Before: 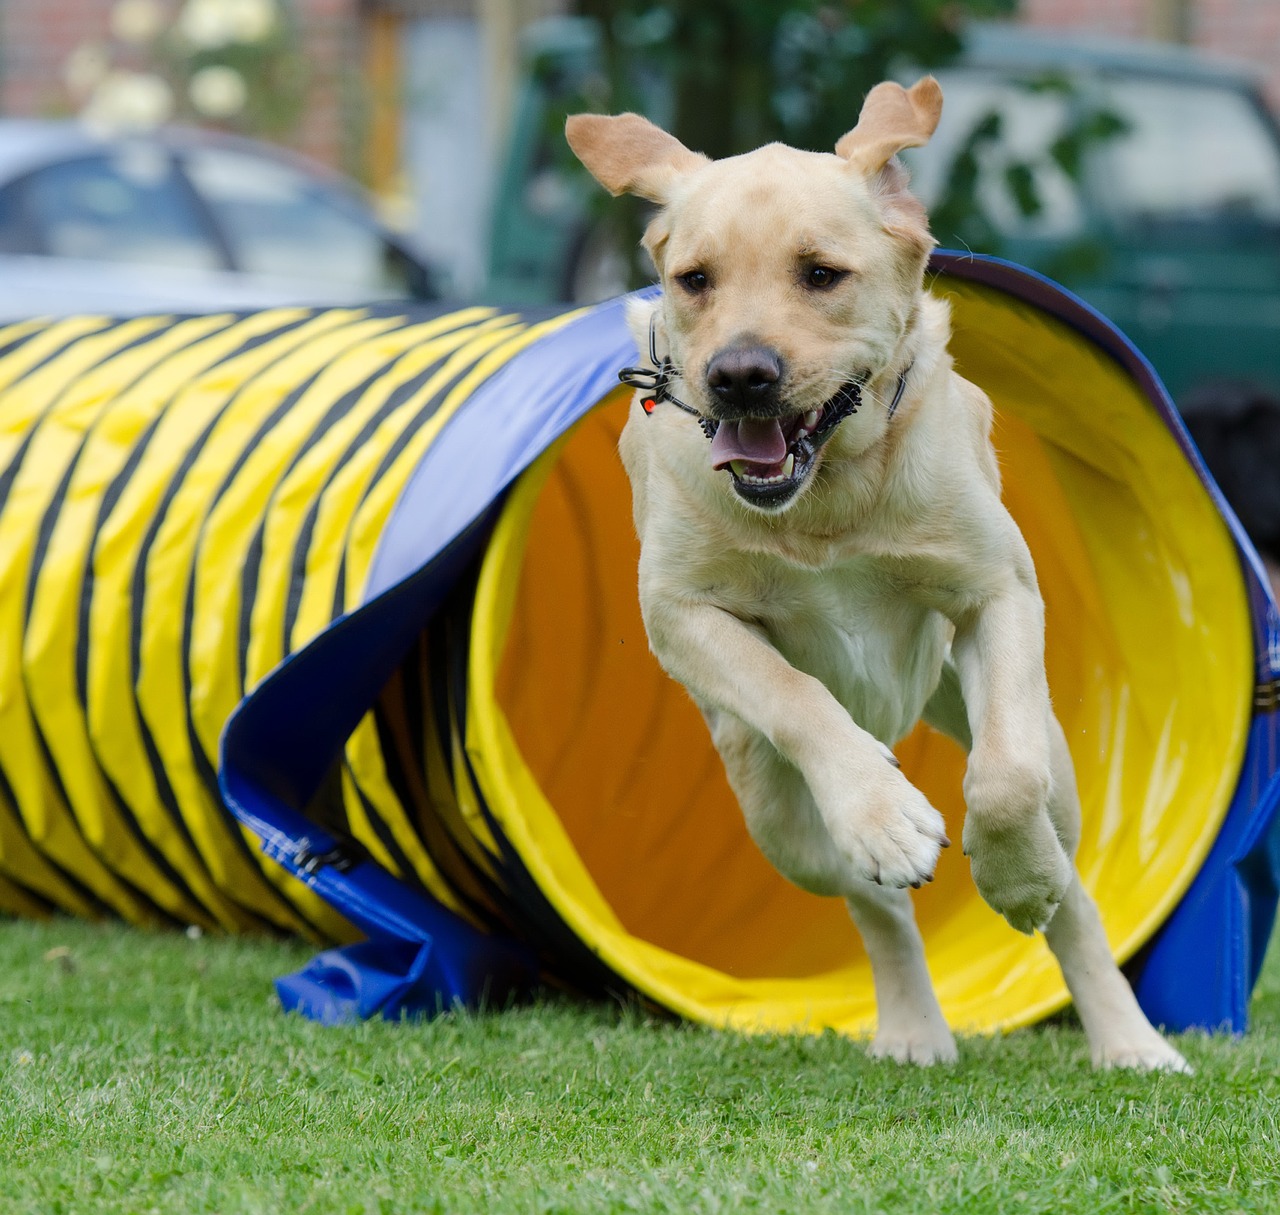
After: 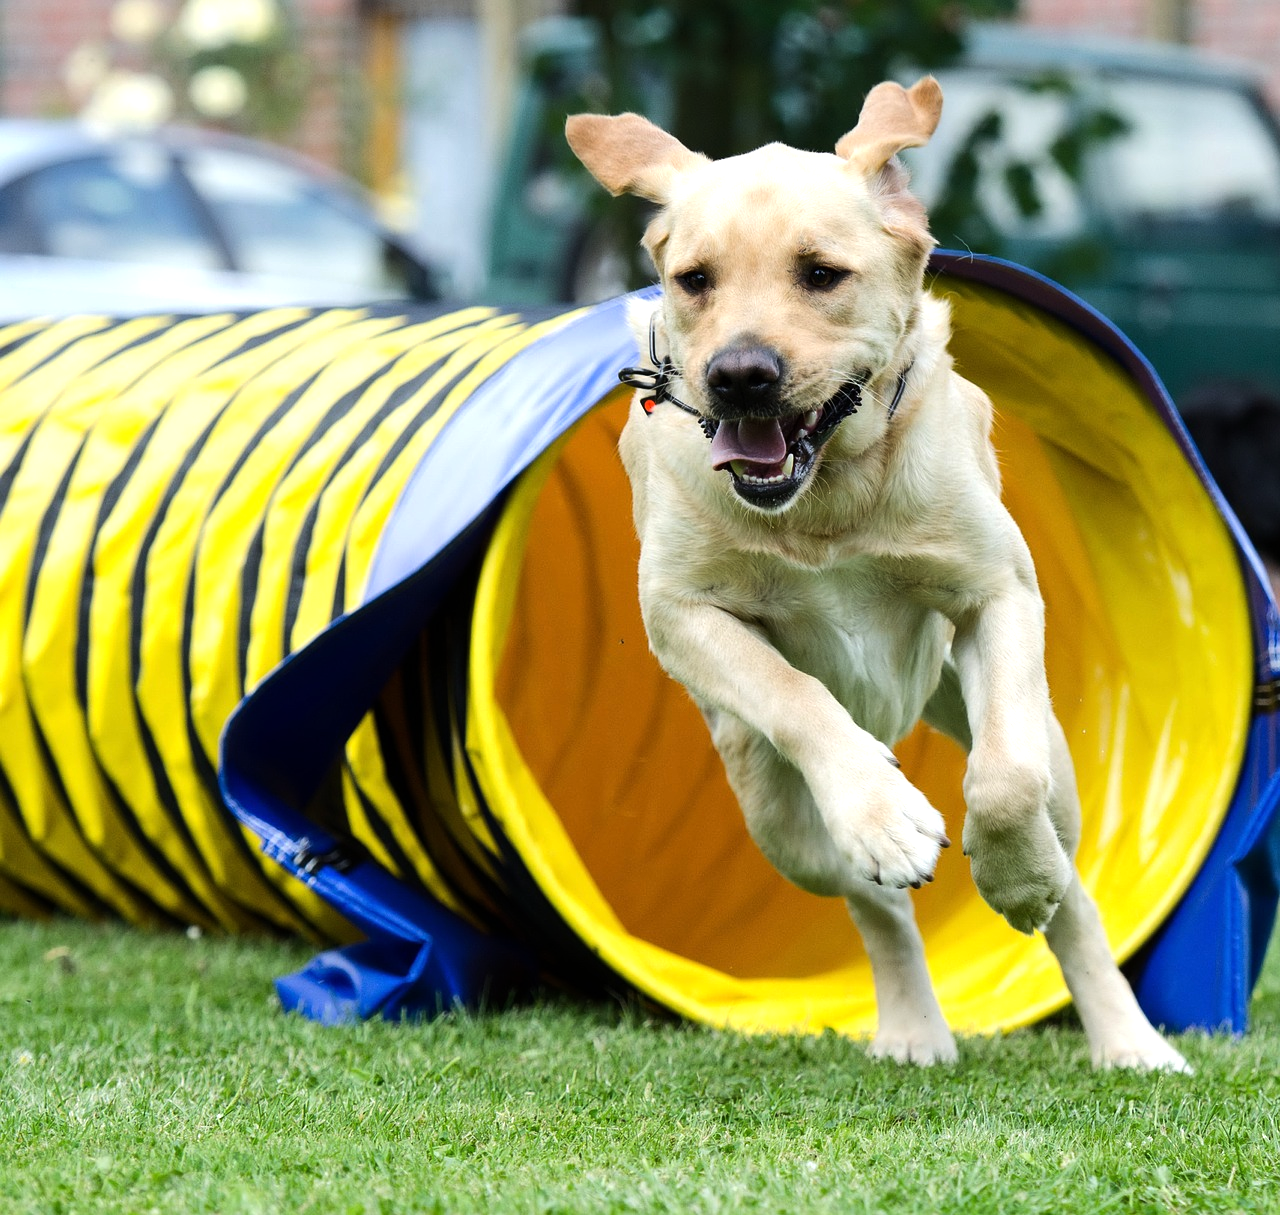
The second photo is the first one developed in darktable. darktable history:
tone equalizer: -8 EV -0.728 EV, -7 EV -0.67 EV, -6 EV -0.566 EV, -5 EV -0.424 EV, -3 EV 0.401 EV, -2 EV 0.6 EV, -1 EV 0.68 EV, +0 EV 0.738 EV, edges refinement/feathering 500, mask exposure compensation -1.57 EV, preserve details no
